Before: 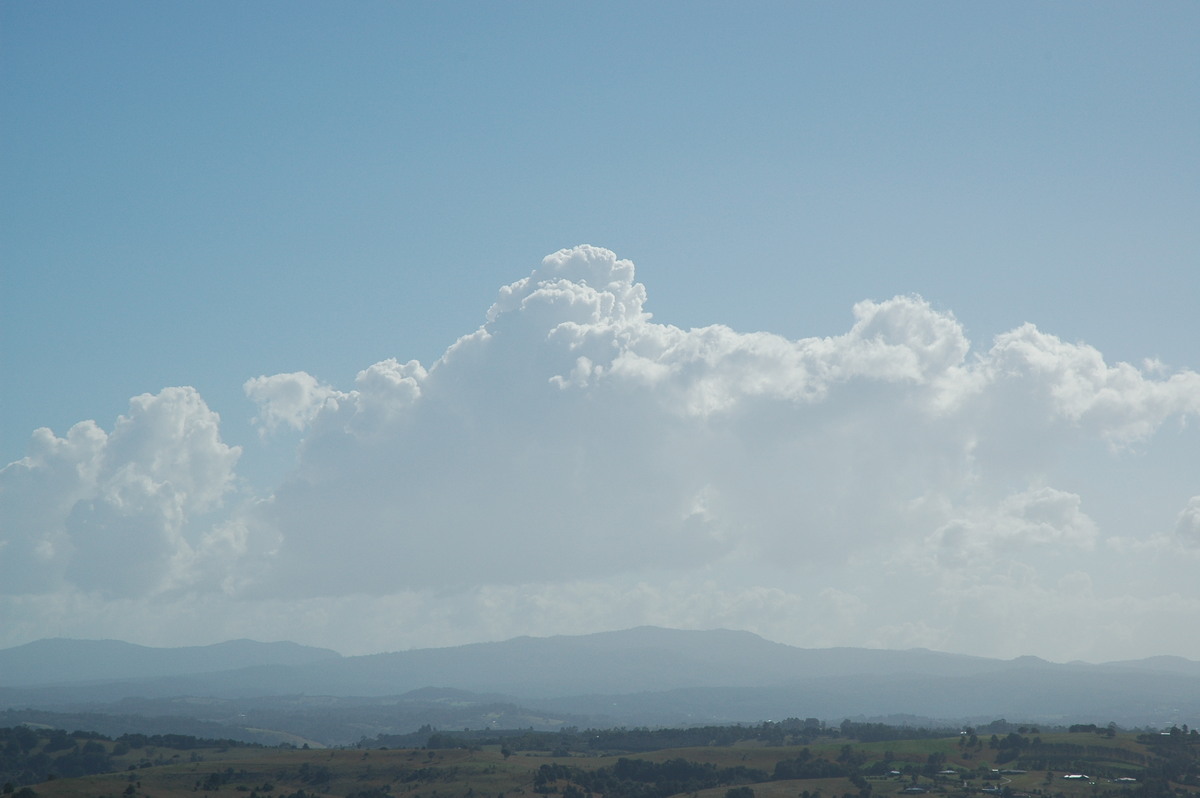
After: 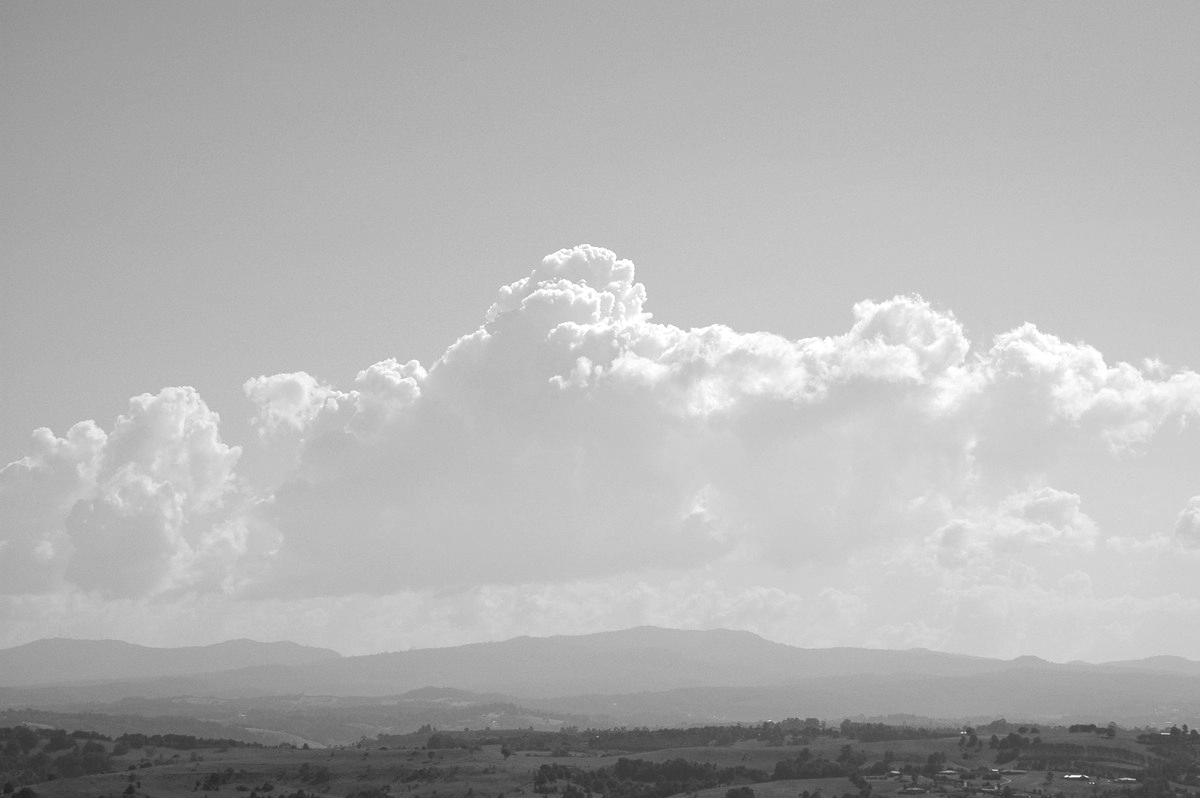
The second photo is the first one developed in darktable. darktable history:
local contrast: detail 130%
monochrome: a 14.95, b -89.96
exposure: exposure 0.507 EV, compensate highlight preservation false
